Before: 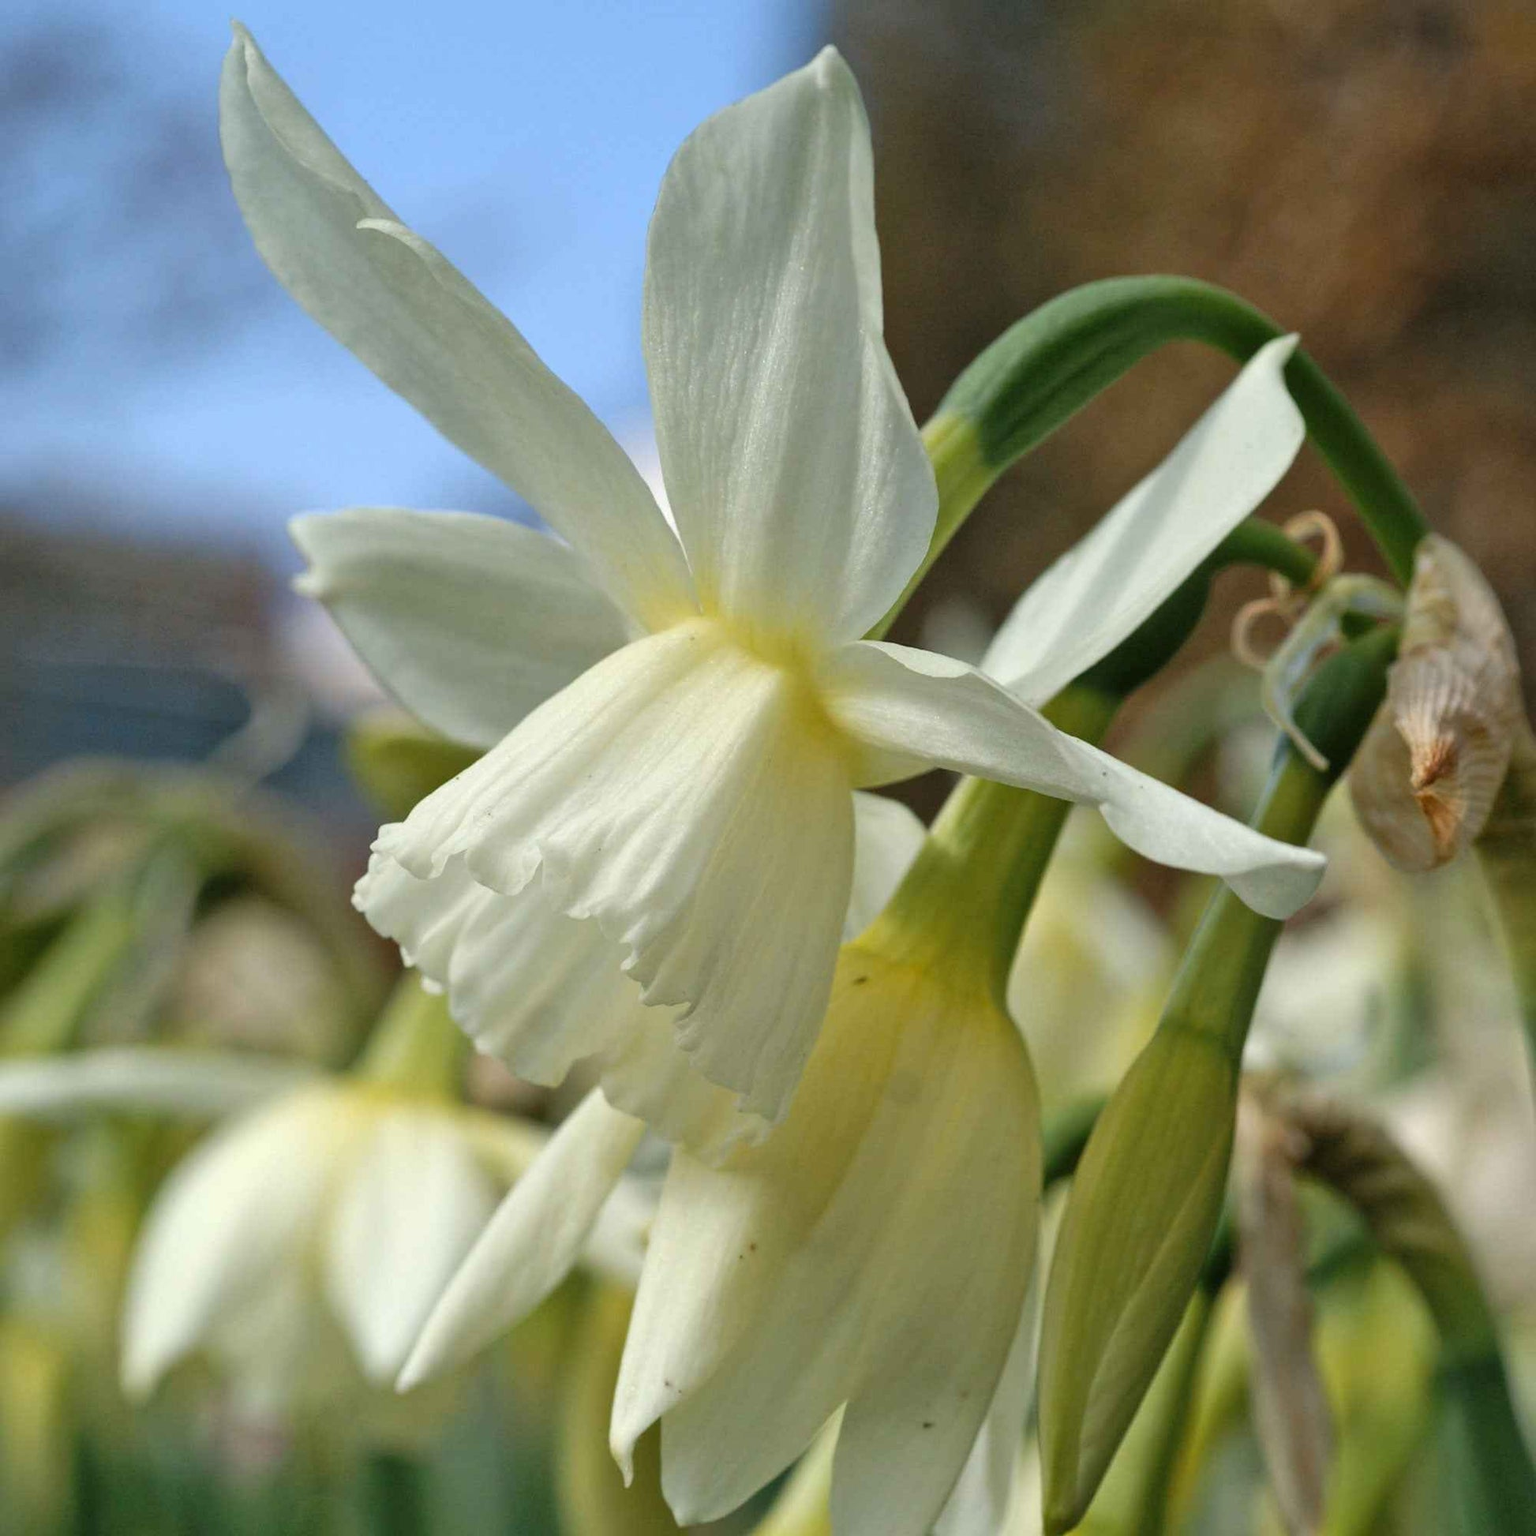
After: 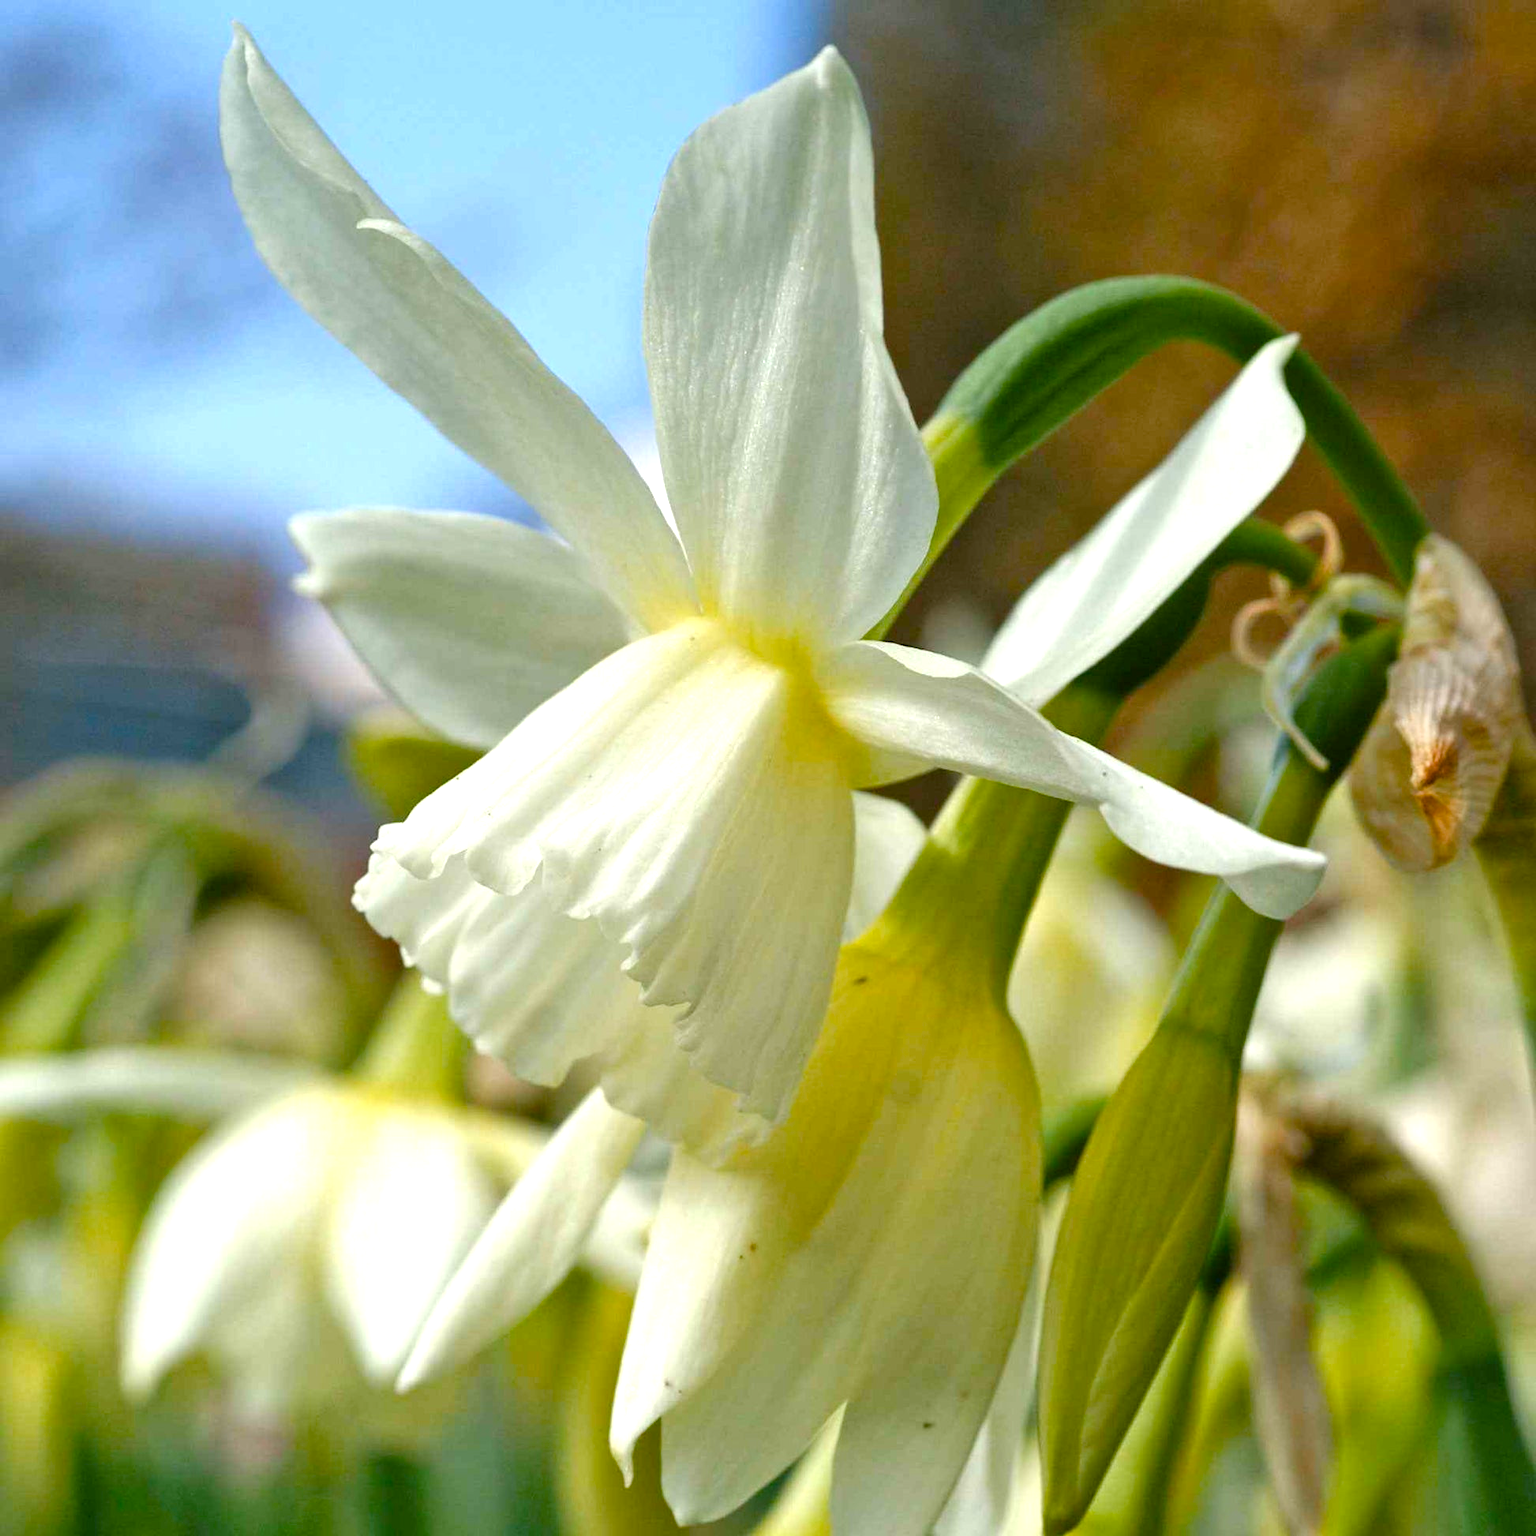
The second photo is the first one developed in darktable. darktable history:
color balance rgb: perceptual saturation grading › global saturation 0.276%, perceptual saturation grading › mid-tones 6.109%, perceptual saturation grading › shadows 71.848%, perceptual brilliance grading › global brilliance 17.429%
